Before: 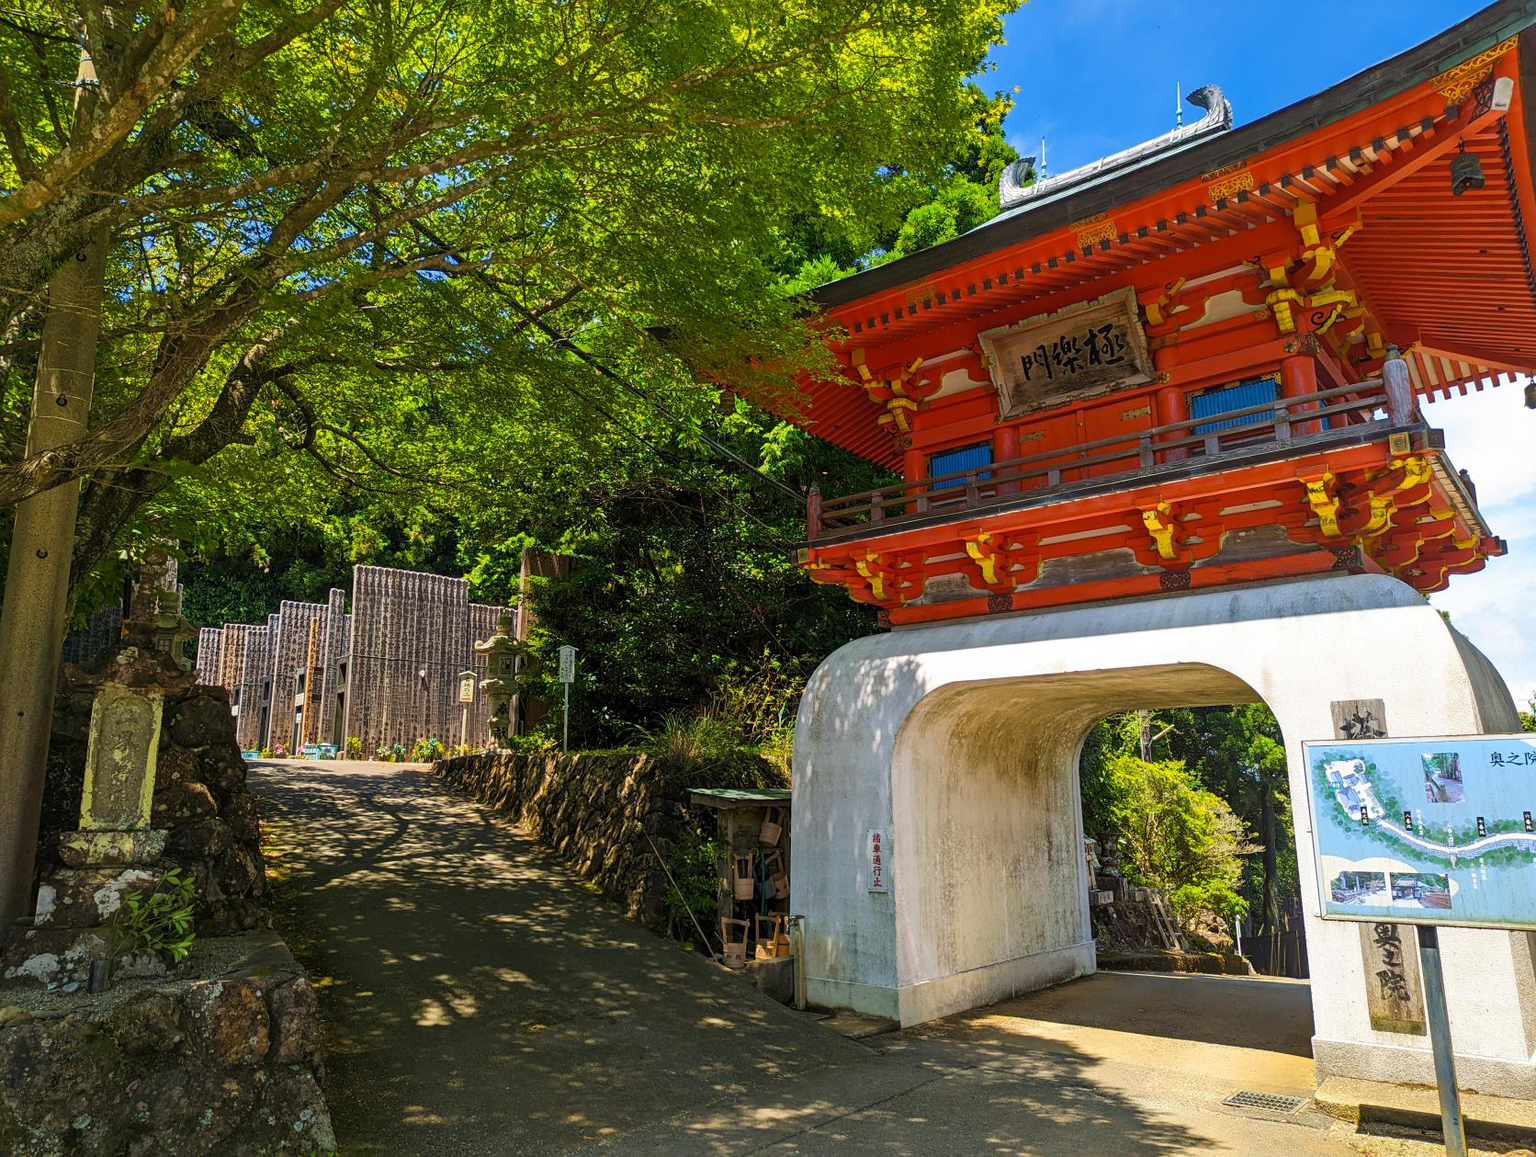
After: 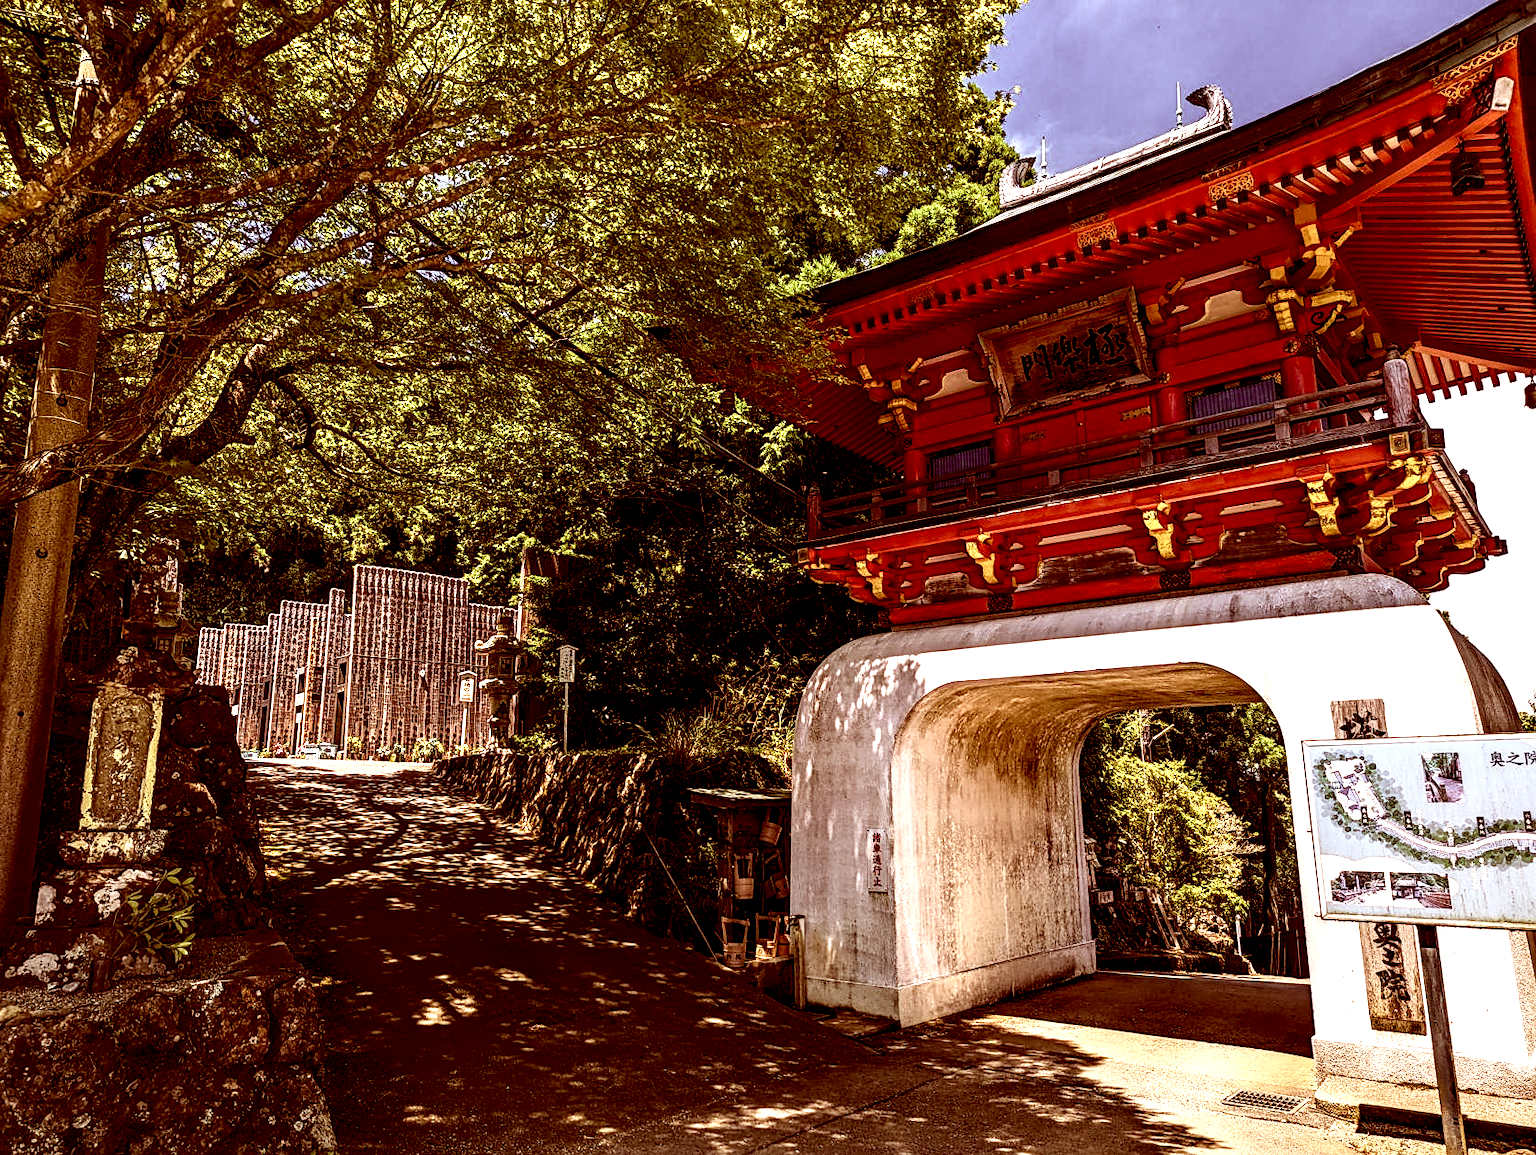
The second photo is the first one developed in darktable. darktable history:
shadows and highlights: shadows -62.47, white point adjustment -5.29, highlights 61.61
local contrast: shadows 172%, detail 225%
sharpen: amount 0.201
color correction: highlights a* 9.17, highlights b* 8.9, shadows a* 39.81, shadows b* 39.56, saturation 0.784
crop: bottom 0.073%
